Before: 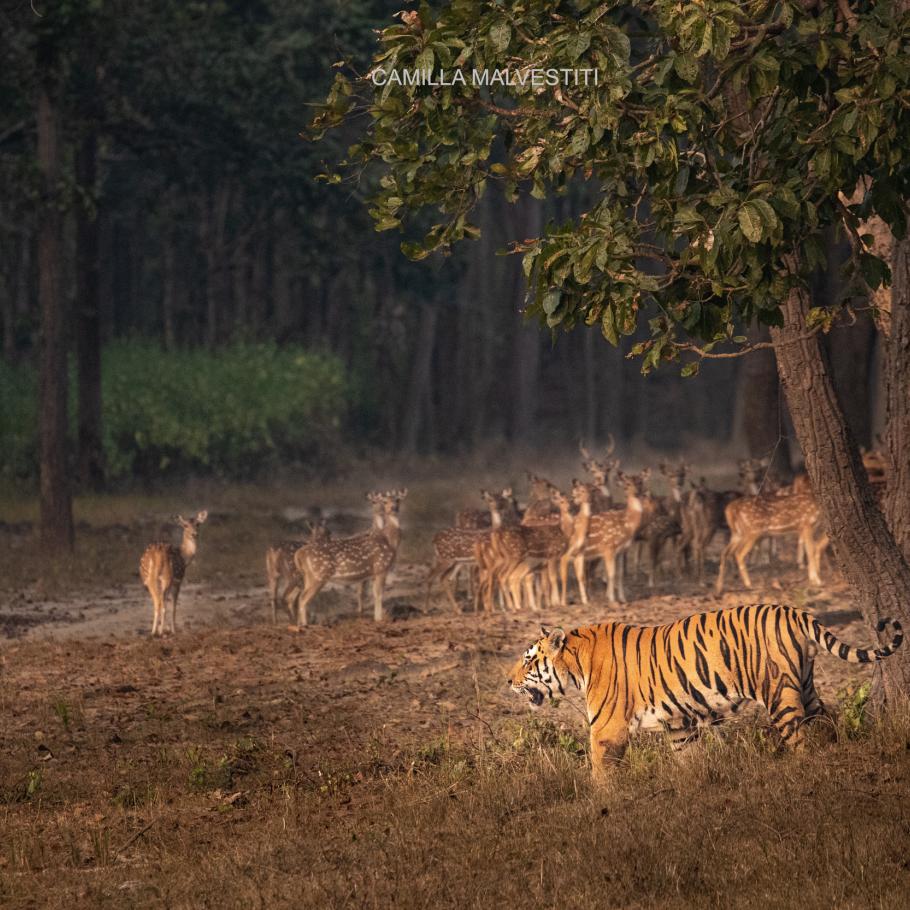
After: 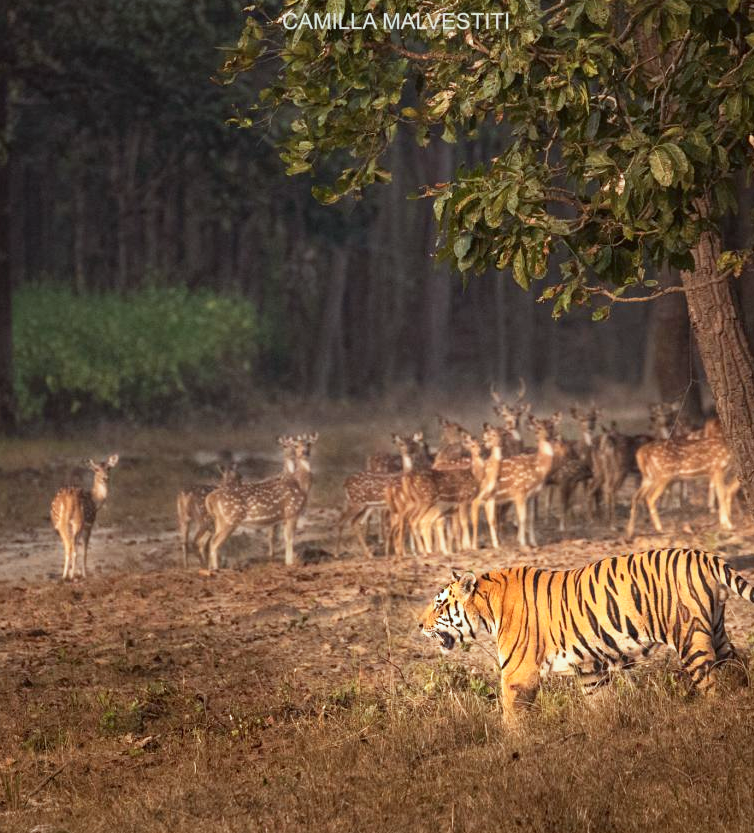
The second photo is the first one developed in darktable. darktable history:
base curve: curves: ch0 [(0, 0) (0.579, 0.807) (1, 1)], preserve colors none
rotate and perspective: automatic cropping off
color correction: highlights a* -4.98, highlights b* -3.76, shadows a* 3.83, shadows b* 4.08
crop: left 9.807%, top 6.259%, right 7.334%, bottom 2.177%
